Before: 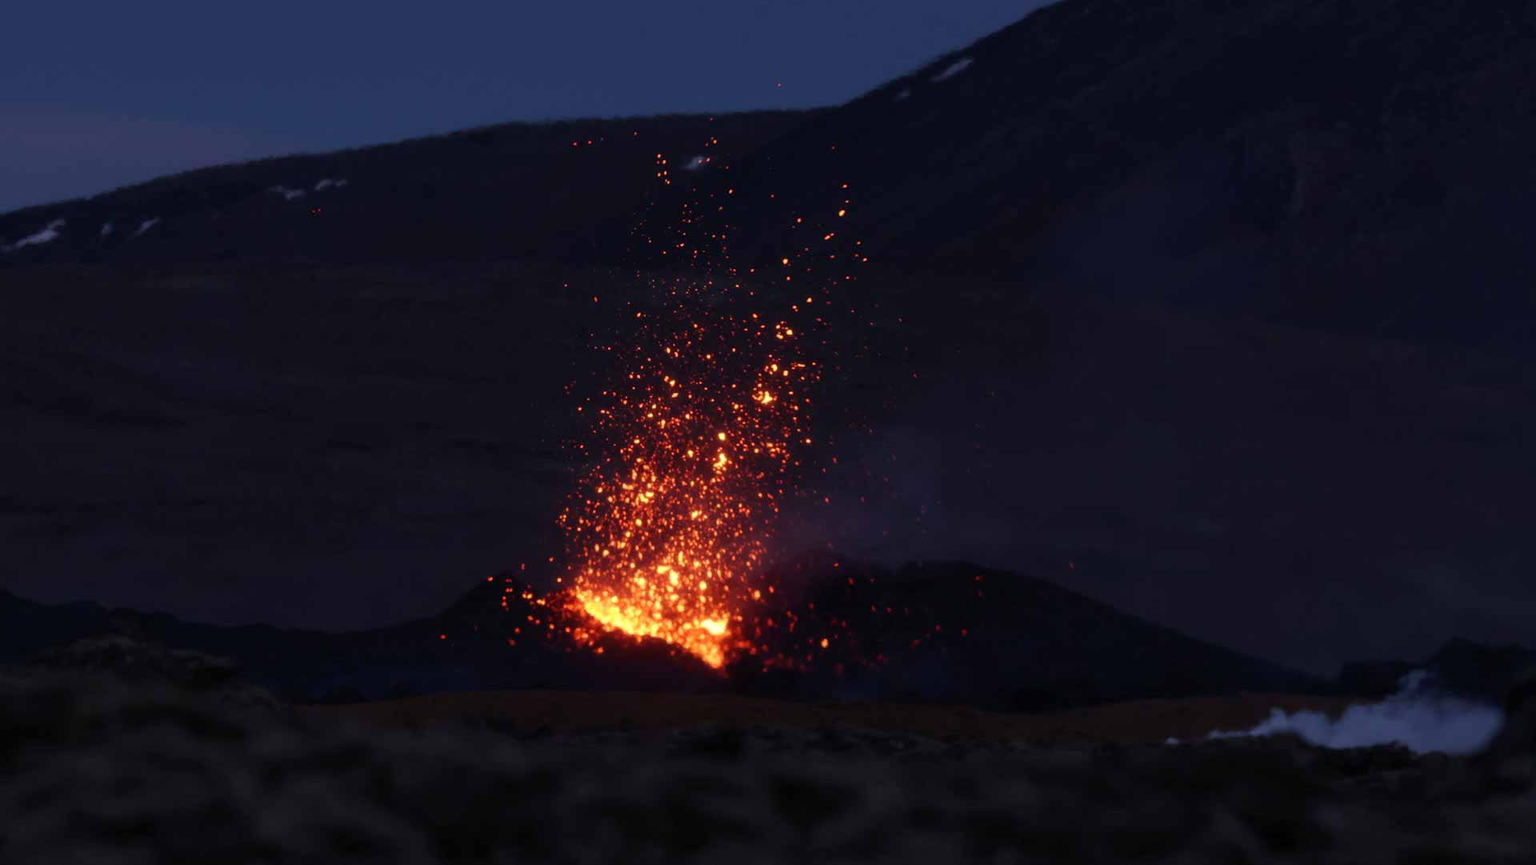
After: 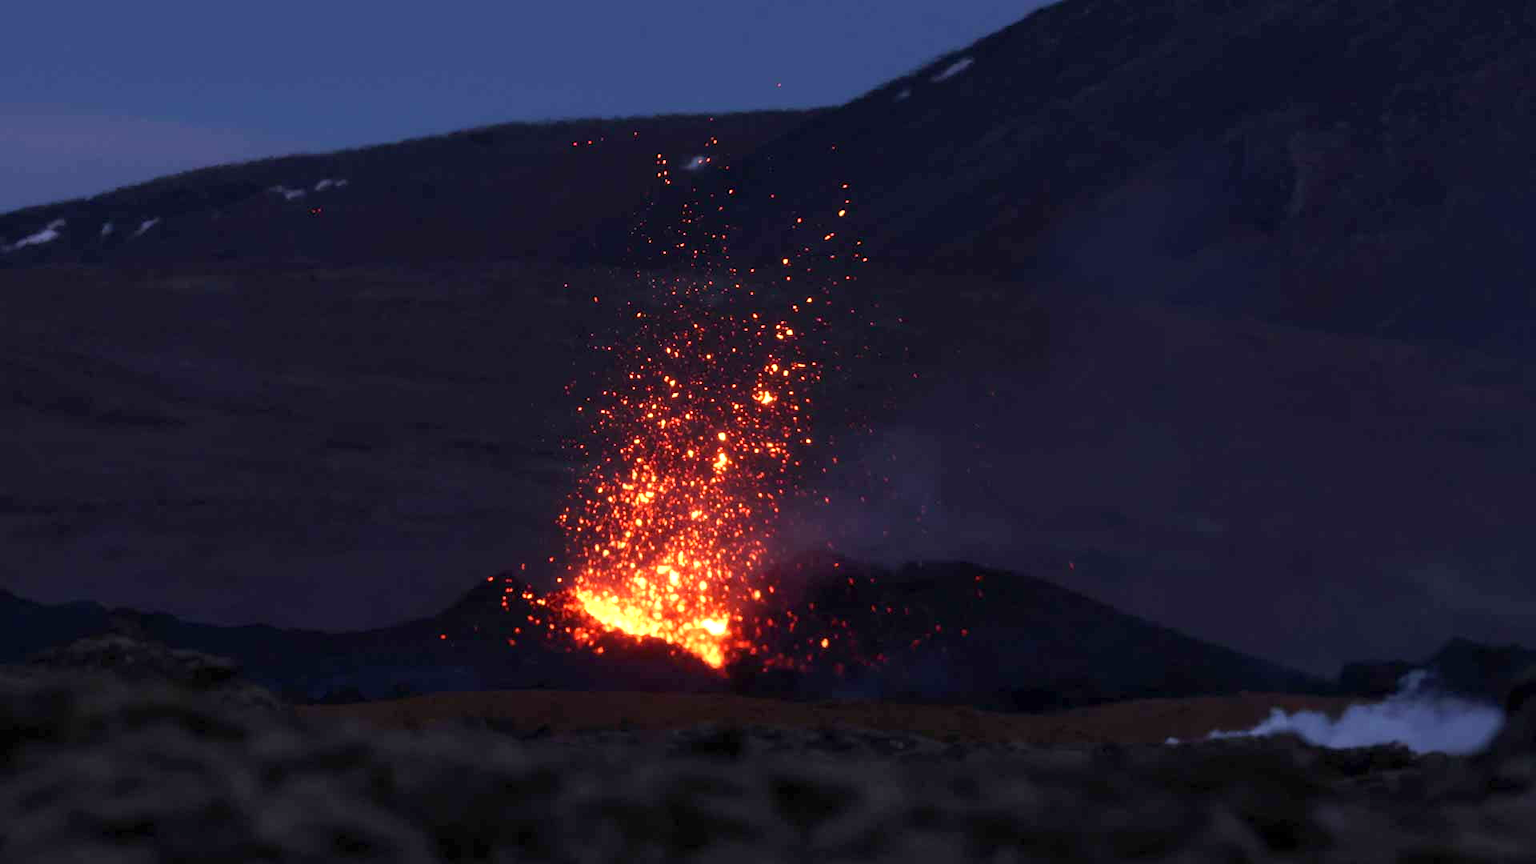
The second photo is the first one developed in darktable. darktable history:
exposure: black level correction 0.001, exposure 1.05 EV, compensate exposure bias true, compensate highlight preservation false
contrast equalizer: y [[0.5 ×6], [0.5 ×6], [0.5, 0.5, 0.501, 0.545, 0.707, 0.863], [0 ×6], [0 ×6]]
